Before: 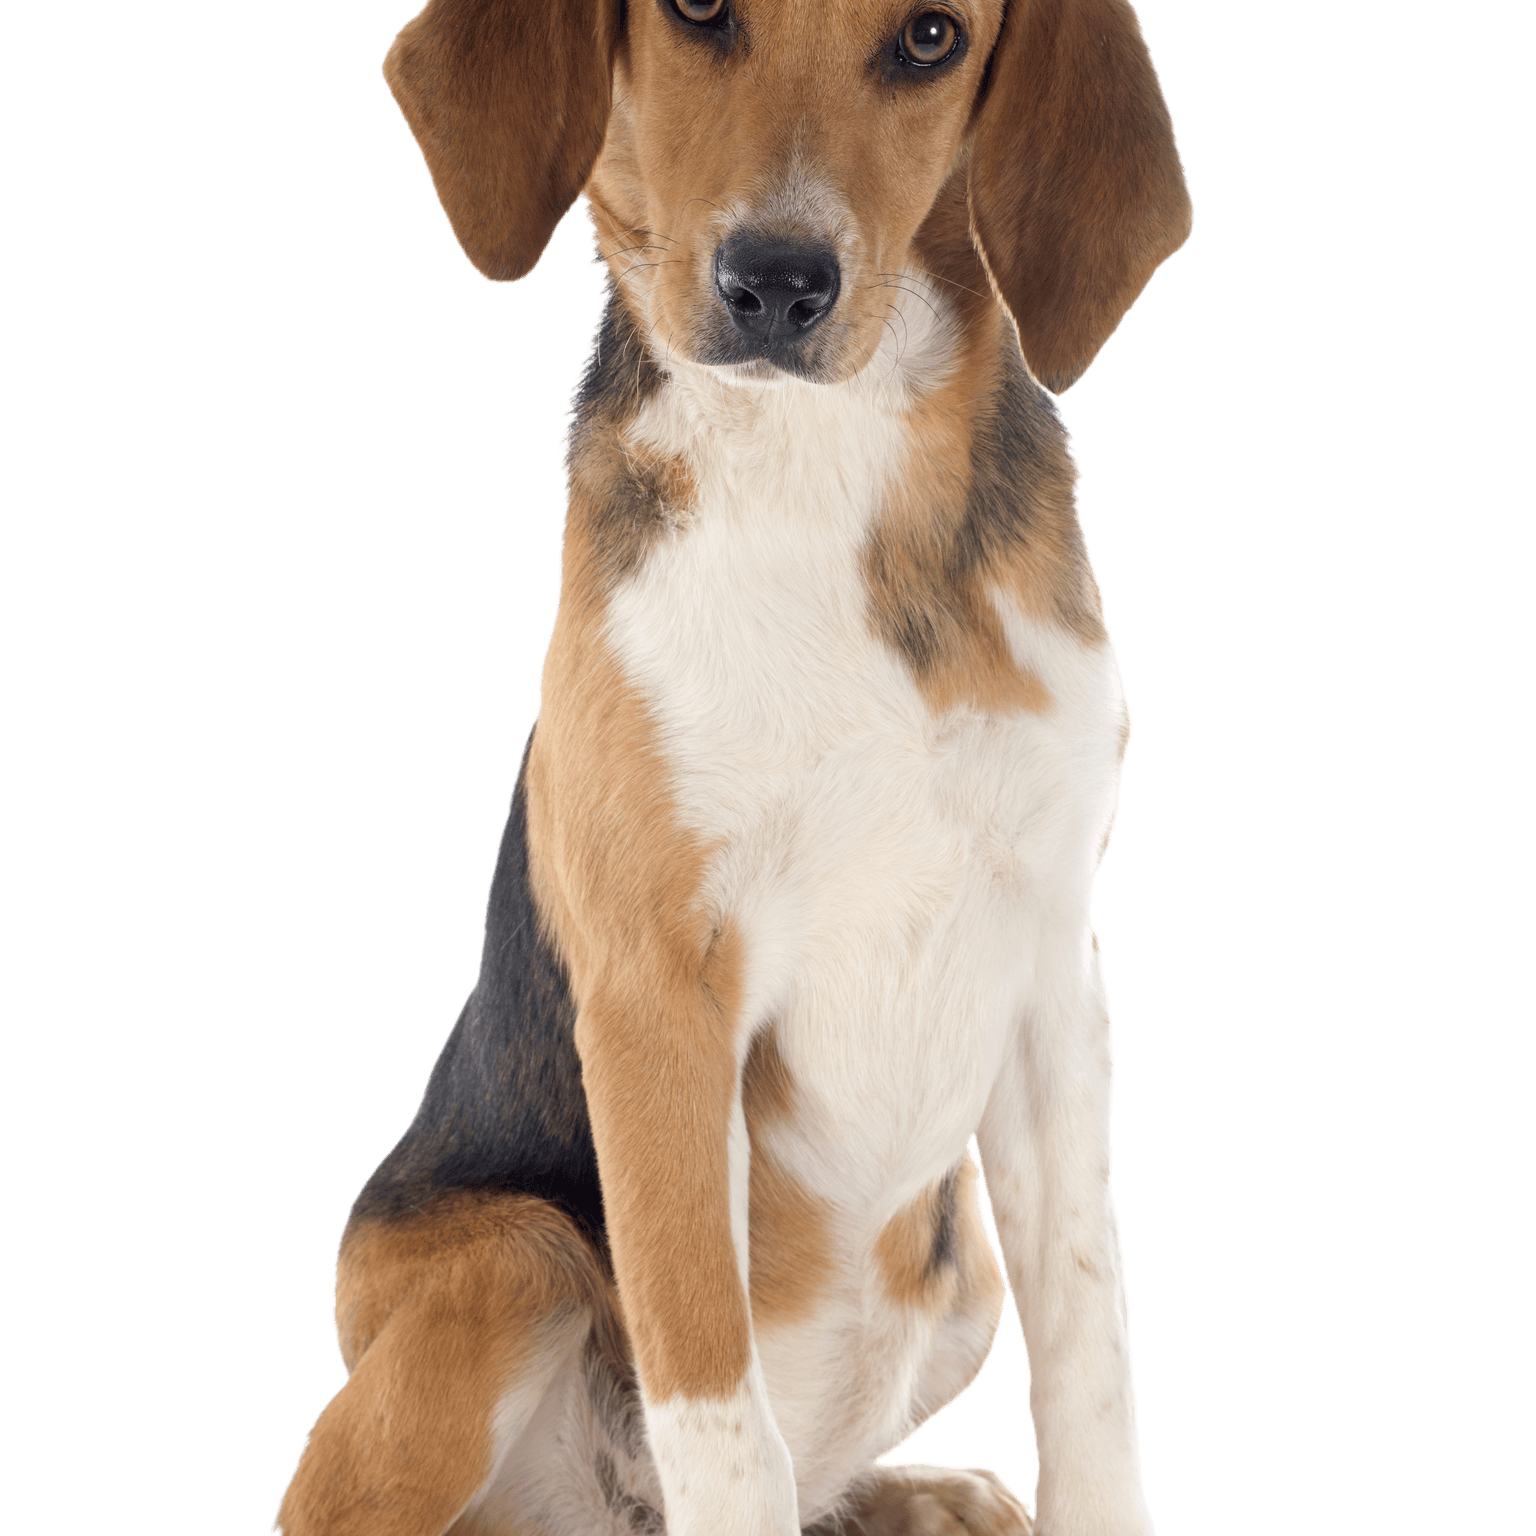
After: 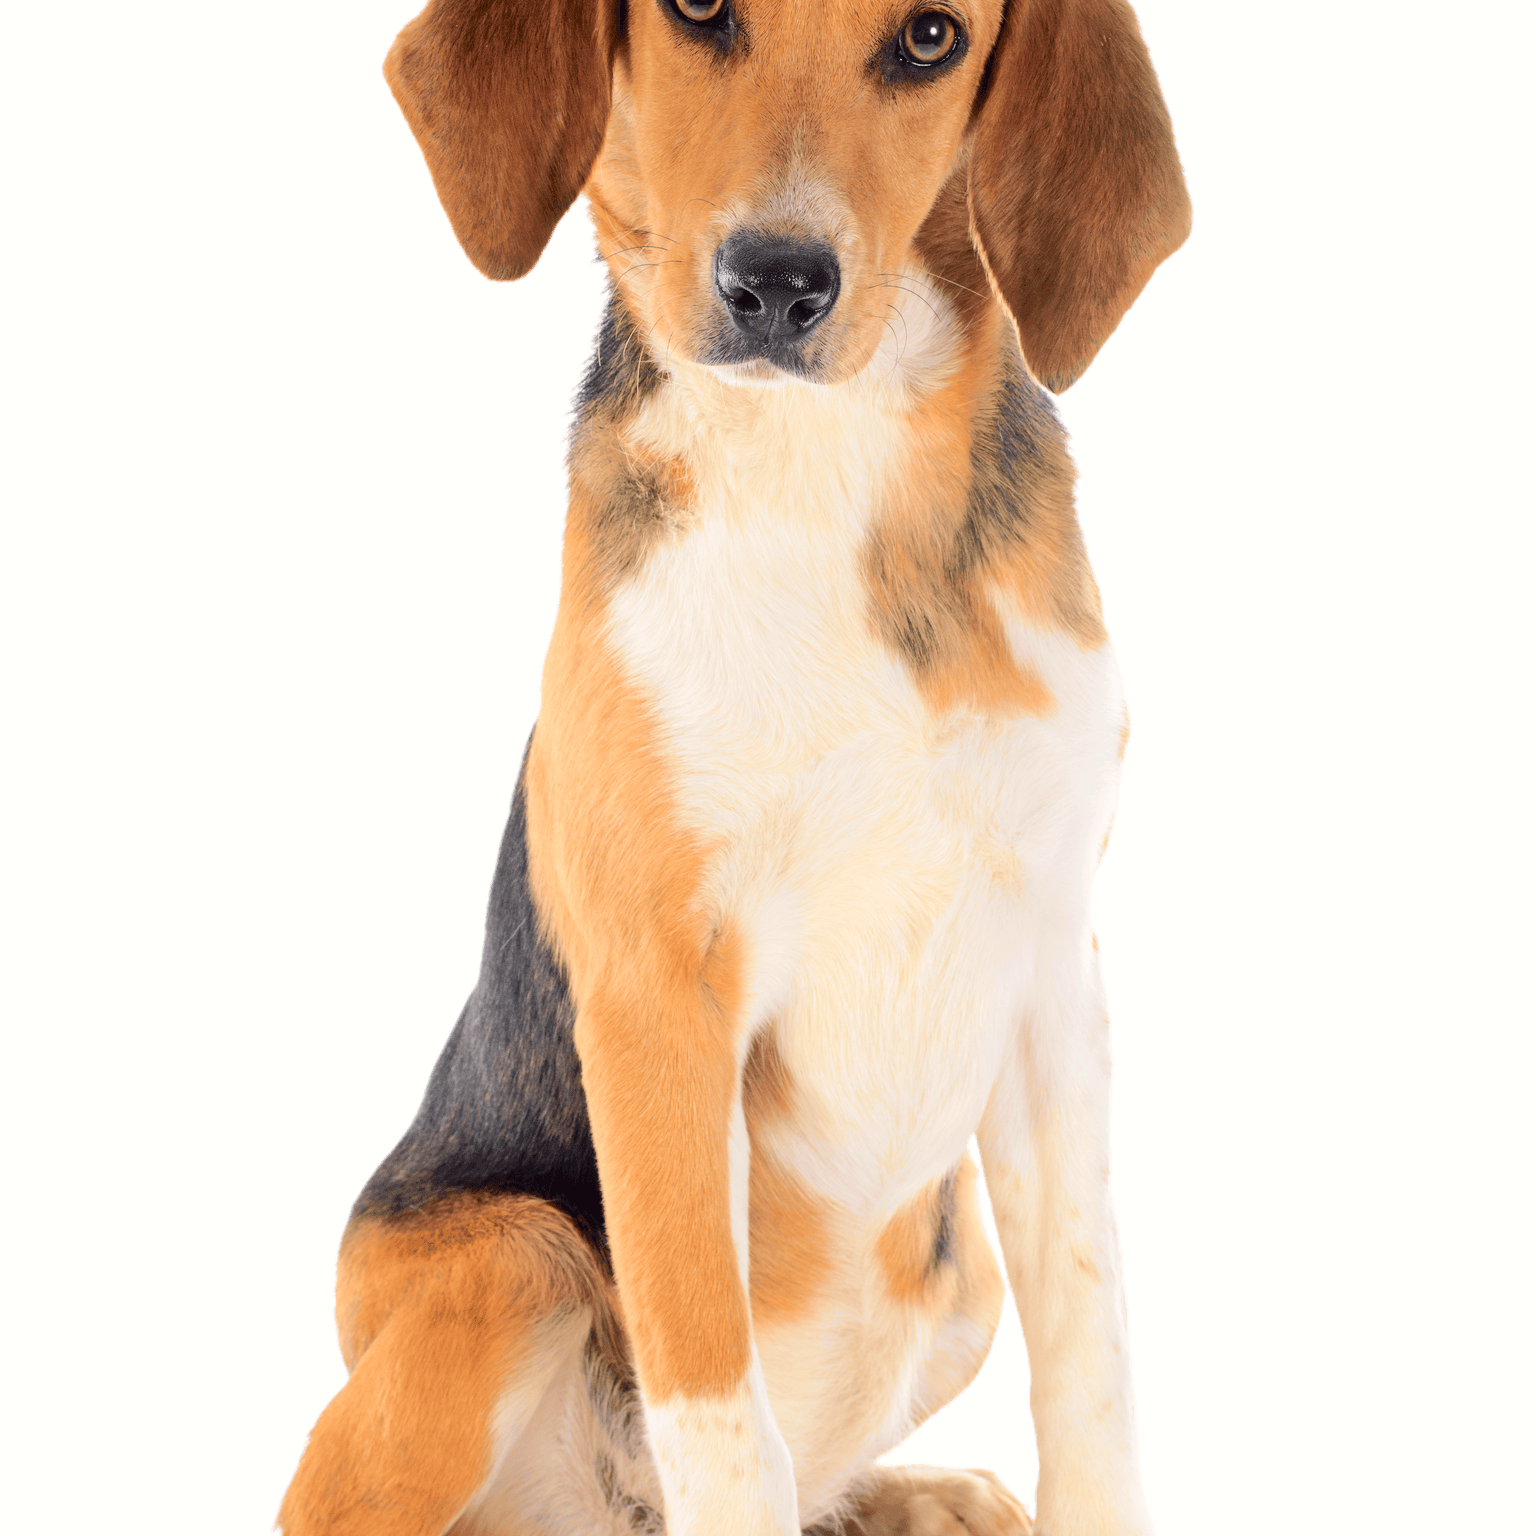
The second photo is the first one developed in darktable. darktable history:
tone curve: curves: ch0 [(0, 0) (0.131, 0.135) (0.288, 0.372) (0.451, 0.608) (0.612, 0.739) (0.736, 0.832) (1, 1)]; ch1 [(0, 0) (0.392, 0.398) (0.487, 0.471) (0.496, 0.493) (0.519, 0.531) (0.557, 0.591) (0.581, 0.639) (0.622, 0.711) (1, 1)]; ch2 [(0, 0) (0.388, 0.344) (0.438, 0.425) (0.476, 0.482) (0.502, 0.508) (0.524, 0.531) (0.538, 0.58) (0.58, 0.621) (0.613, 0.679) (0.655, 0.738) (1, 1)], color space Lab, independent channels, preserve colors none
